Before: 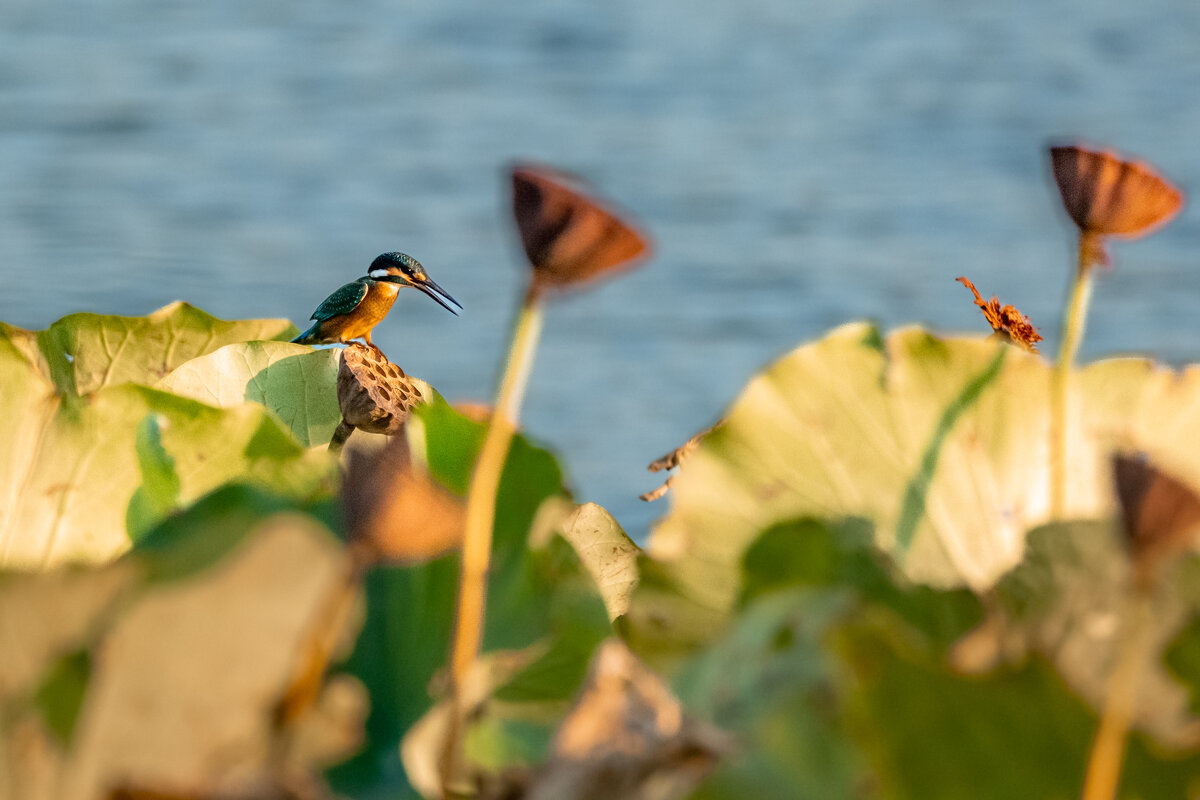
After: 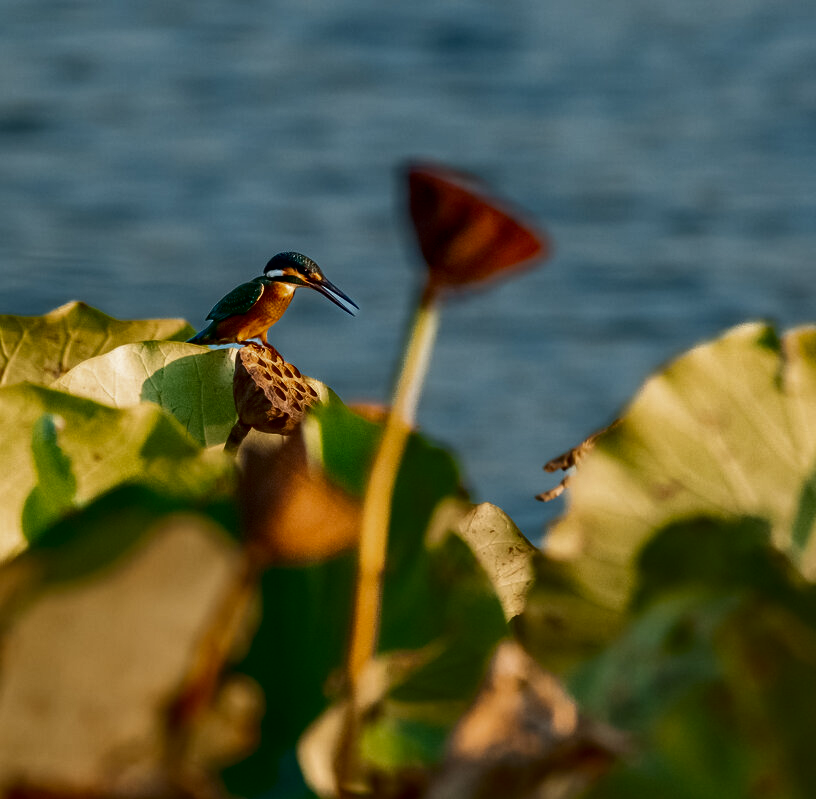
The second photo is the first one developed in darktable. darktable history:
crop and rotate: left 8.685%, right 23.296%
shadows and highlights: radius 108.95, shadows 41.29, highlights -72.67, highlights color adjustment 0.249%, low approximation 0.01, soften with gaussian
contrast brightness saturation: brightness -0.527
